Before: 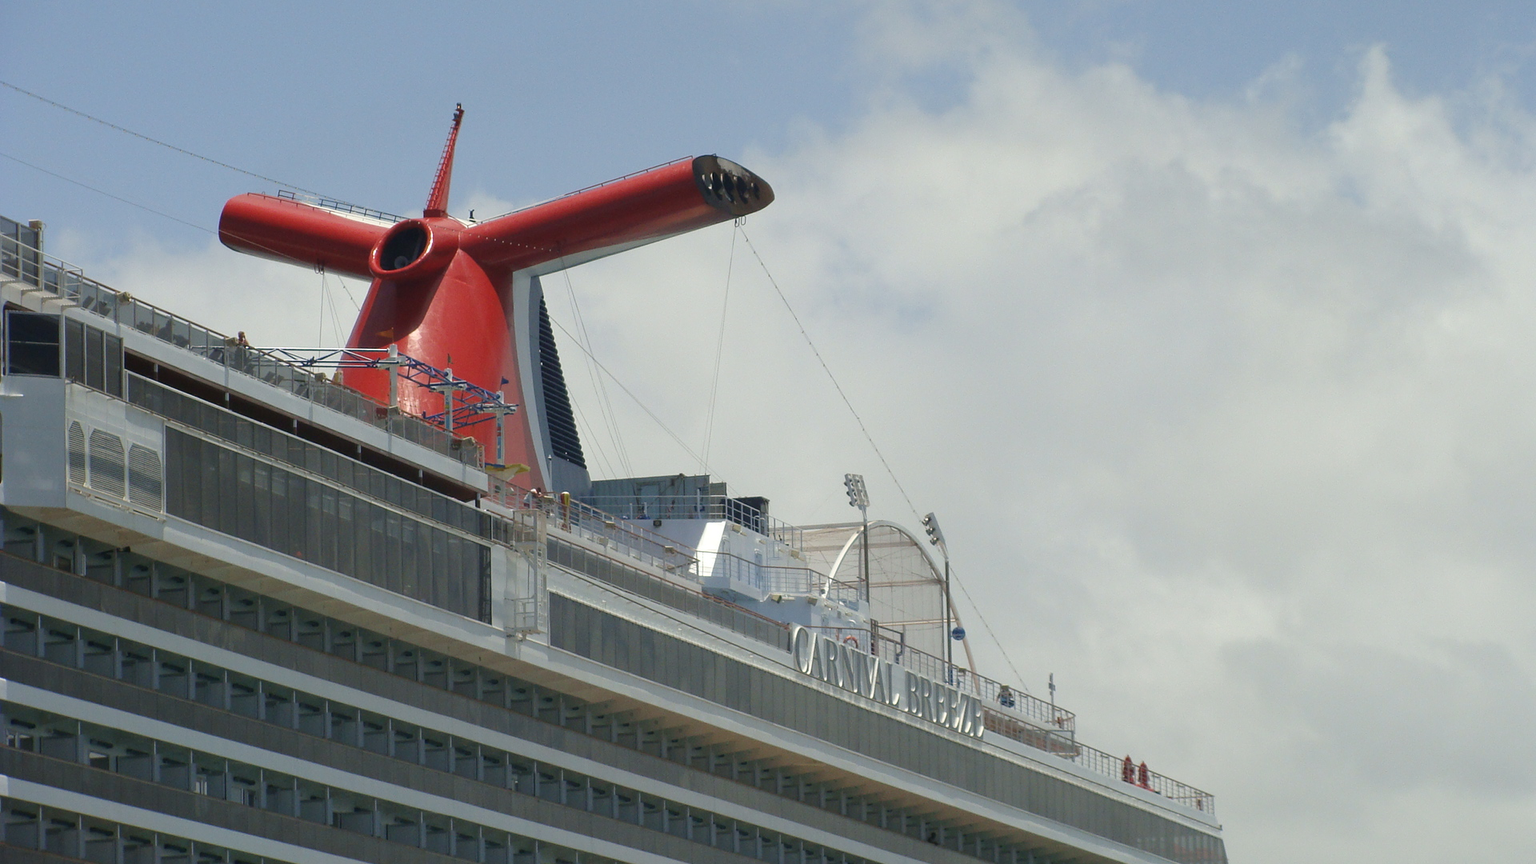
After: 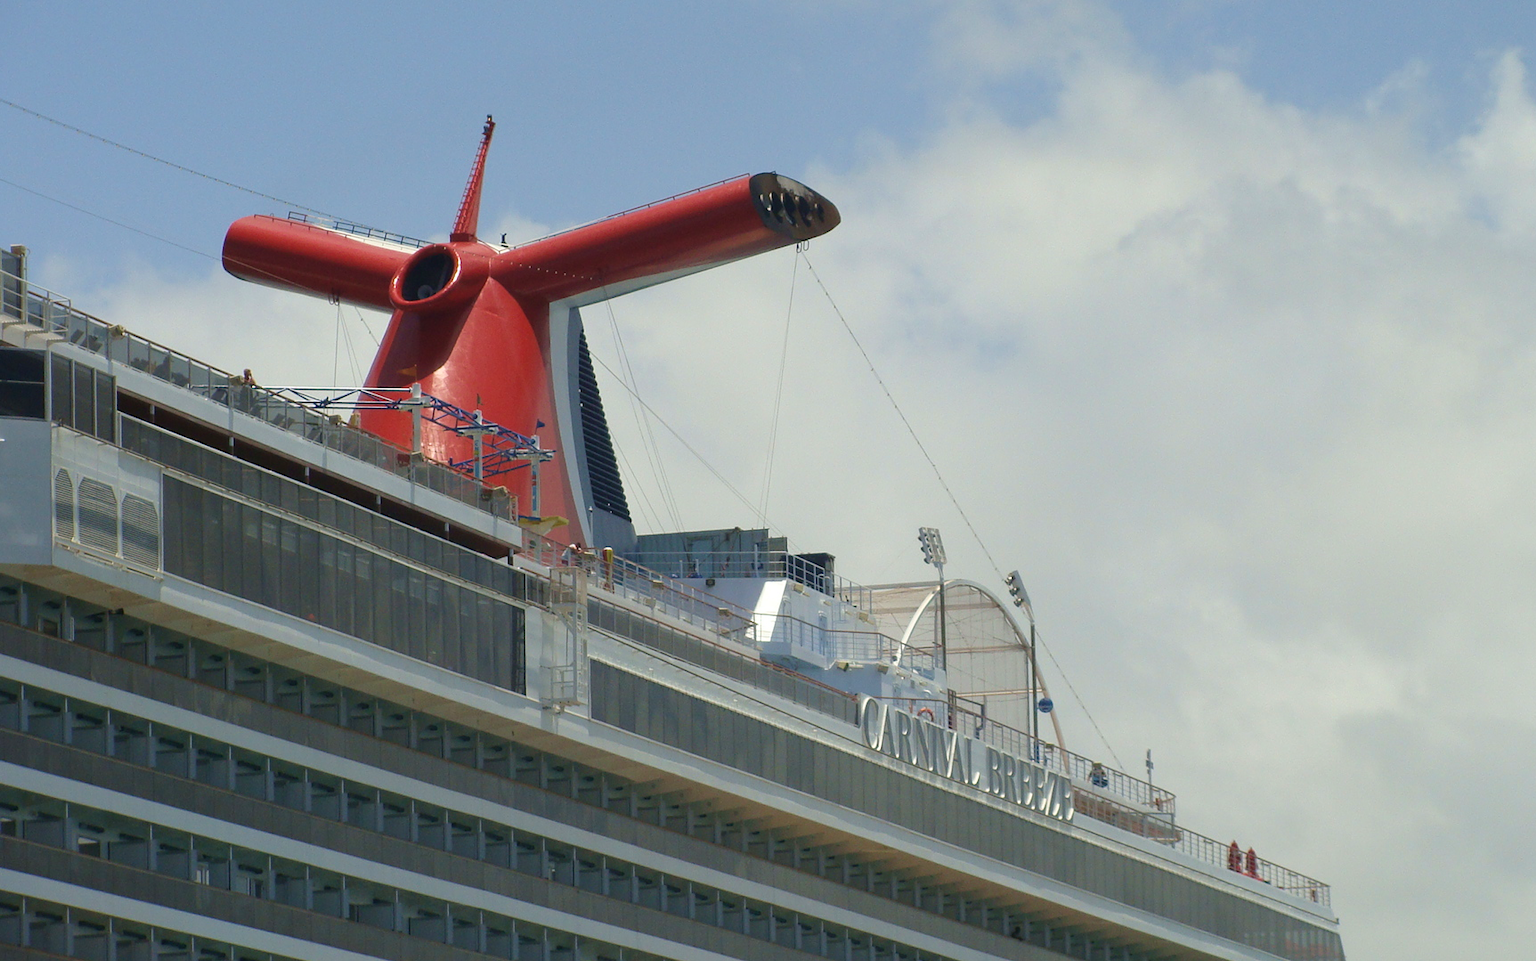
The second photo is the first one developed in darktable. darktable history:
crop and rotate: left 1.286%, right 8.853%
velvia: on, module defaults
